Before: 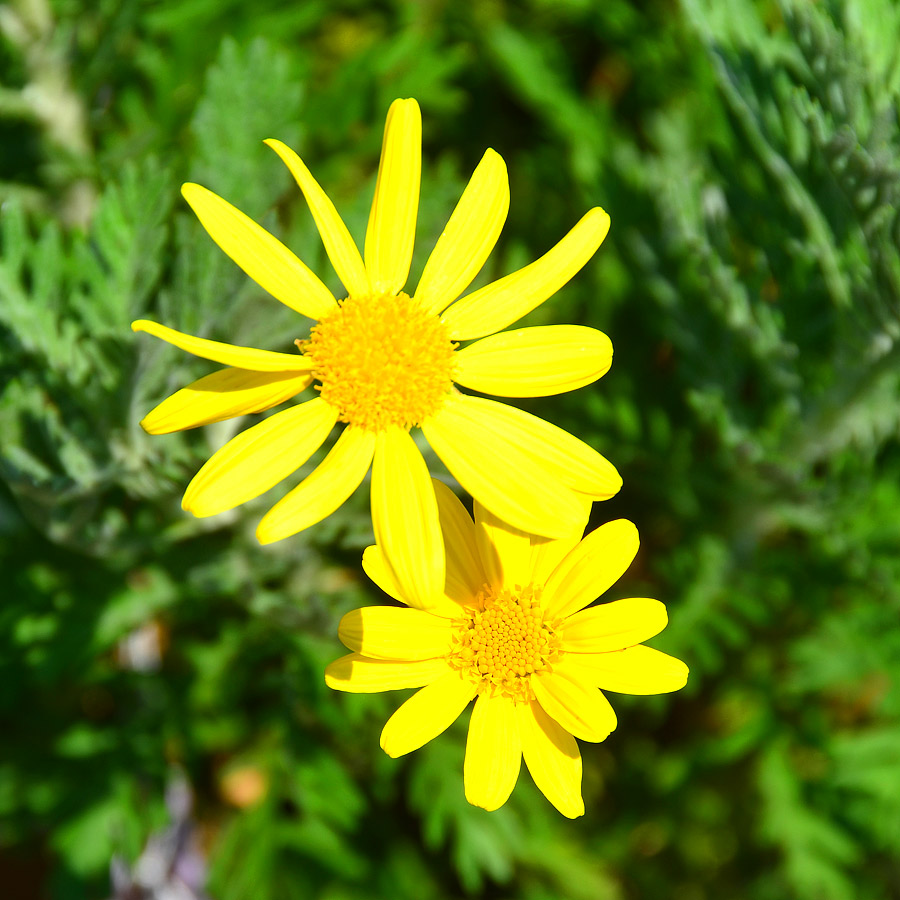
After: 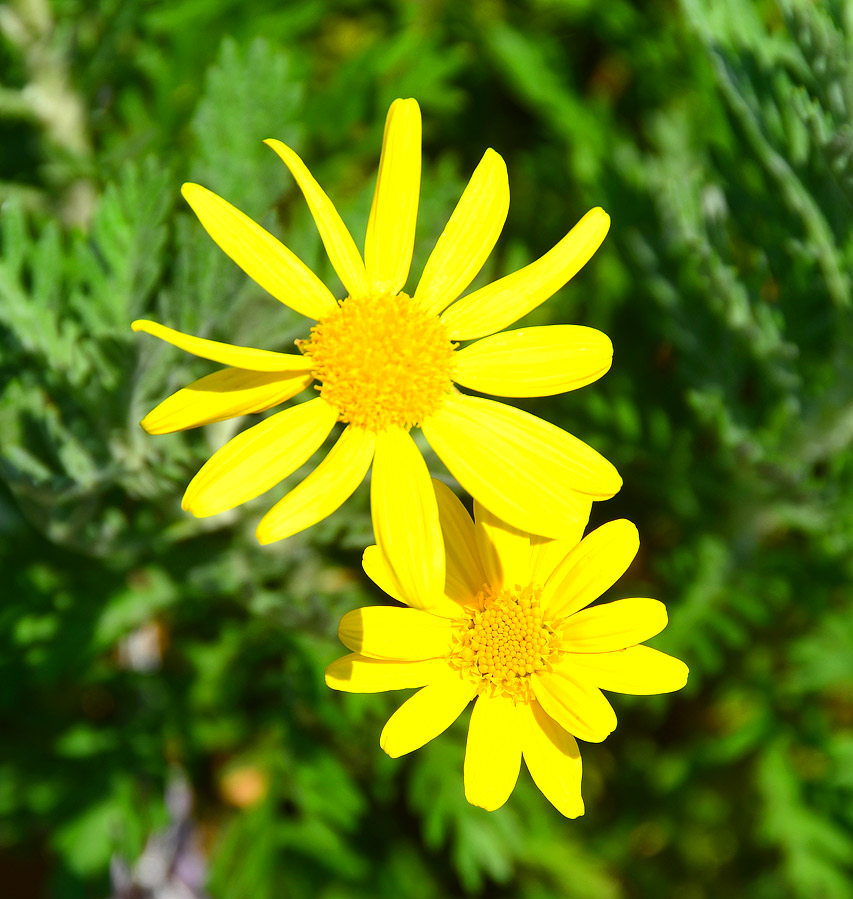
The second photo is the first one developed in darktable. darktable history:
color correction: highlights b* 2.97
crop and rotate: left 0%, right 5.21%
